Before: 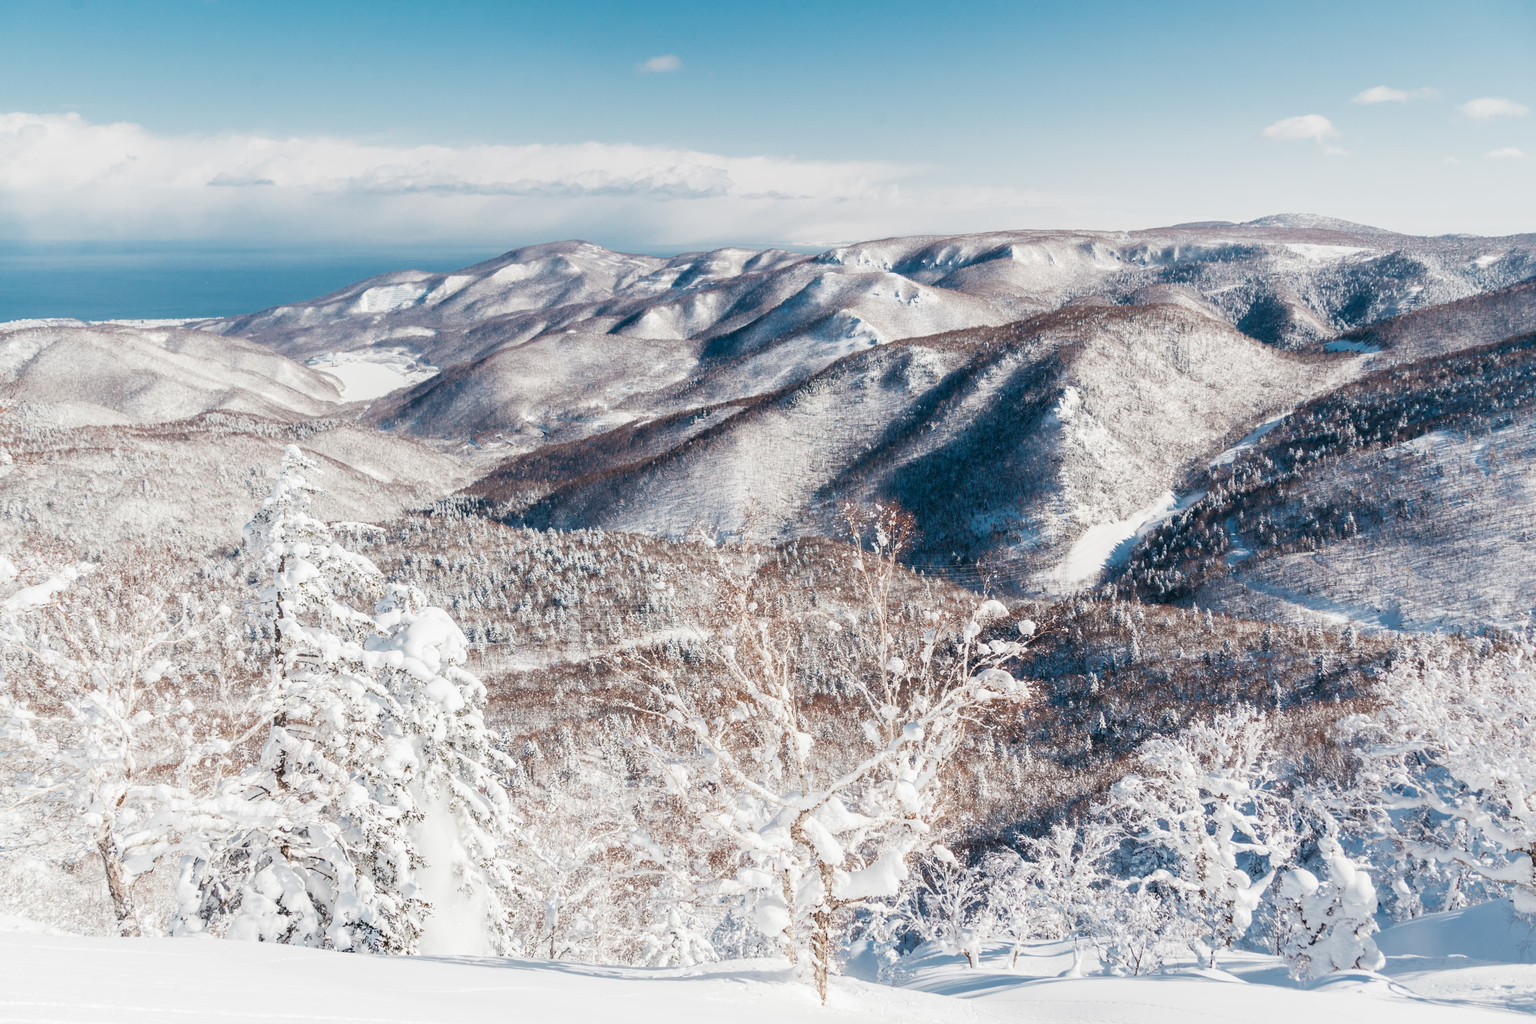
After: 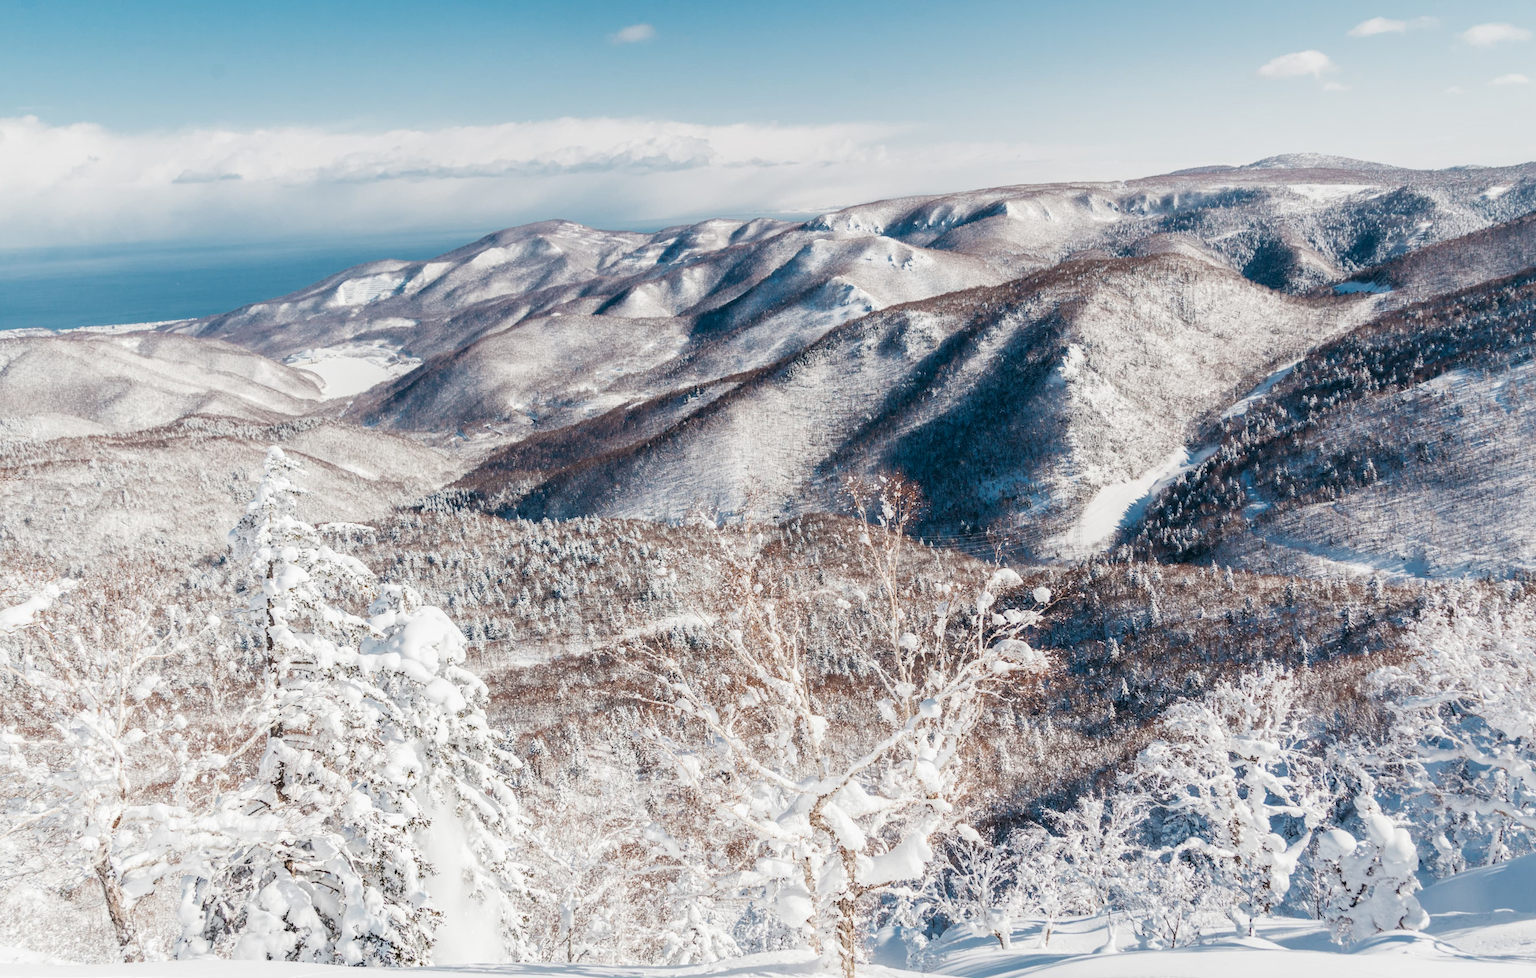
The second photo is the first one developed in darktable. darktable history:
rotate and perspective: rotation -3°, crop left 0.031, crop right 0.968, crop top 0.07, crop bottom 0.93
local contrast: highlights 61%, shadows 106%, detail 107%, midtone range 0.529
